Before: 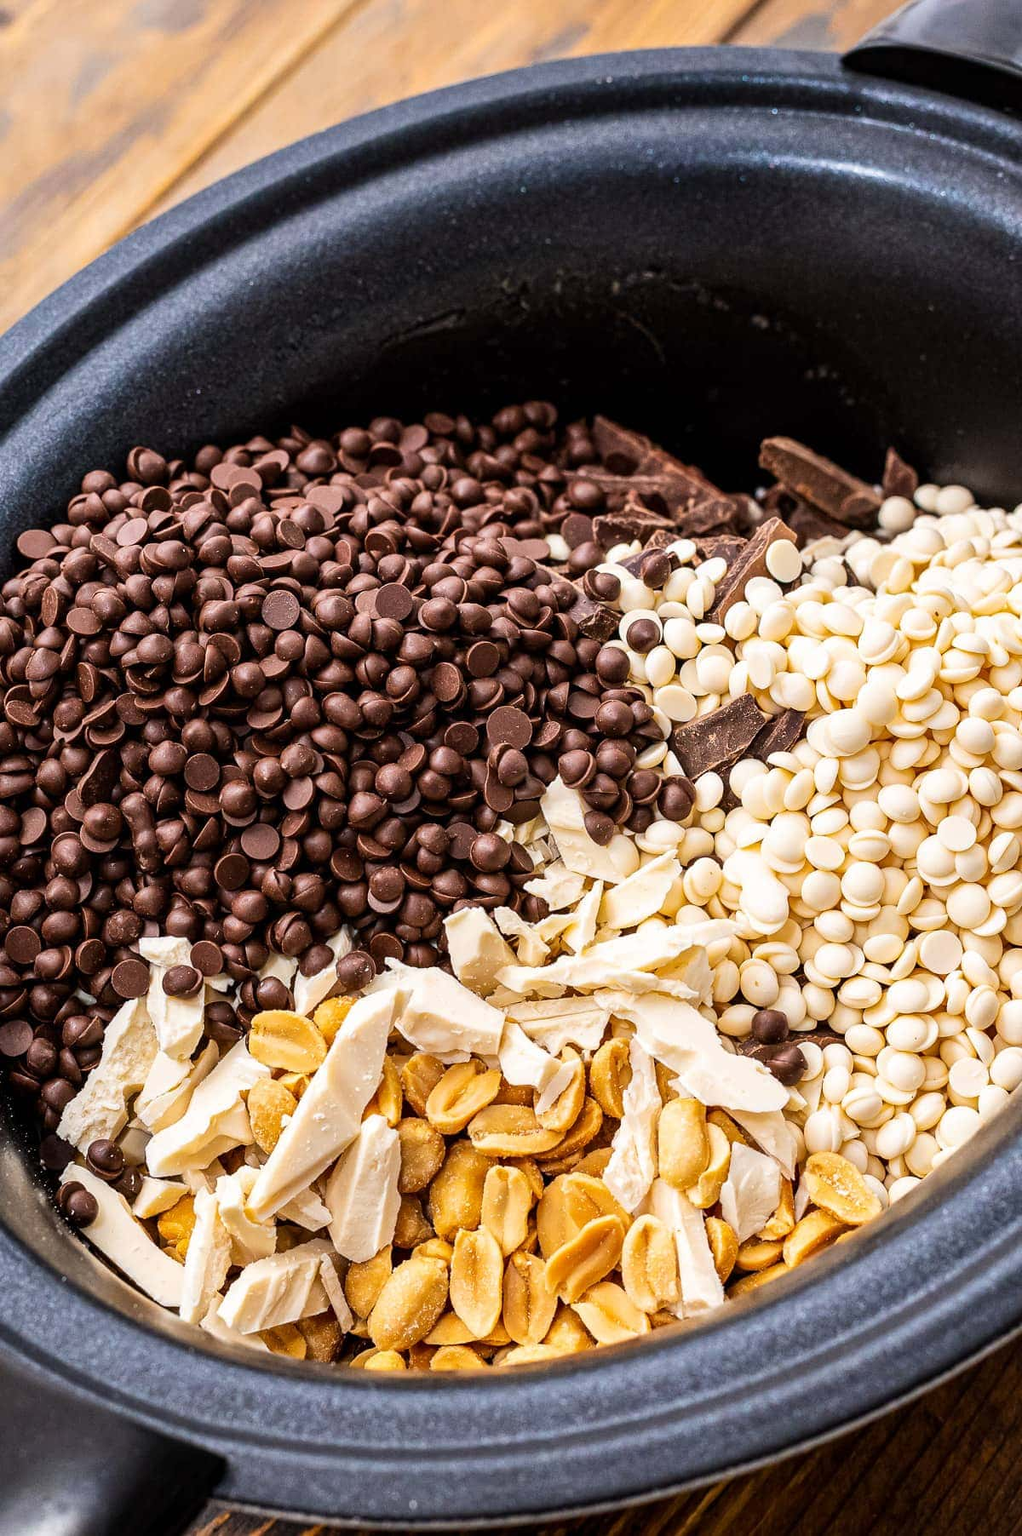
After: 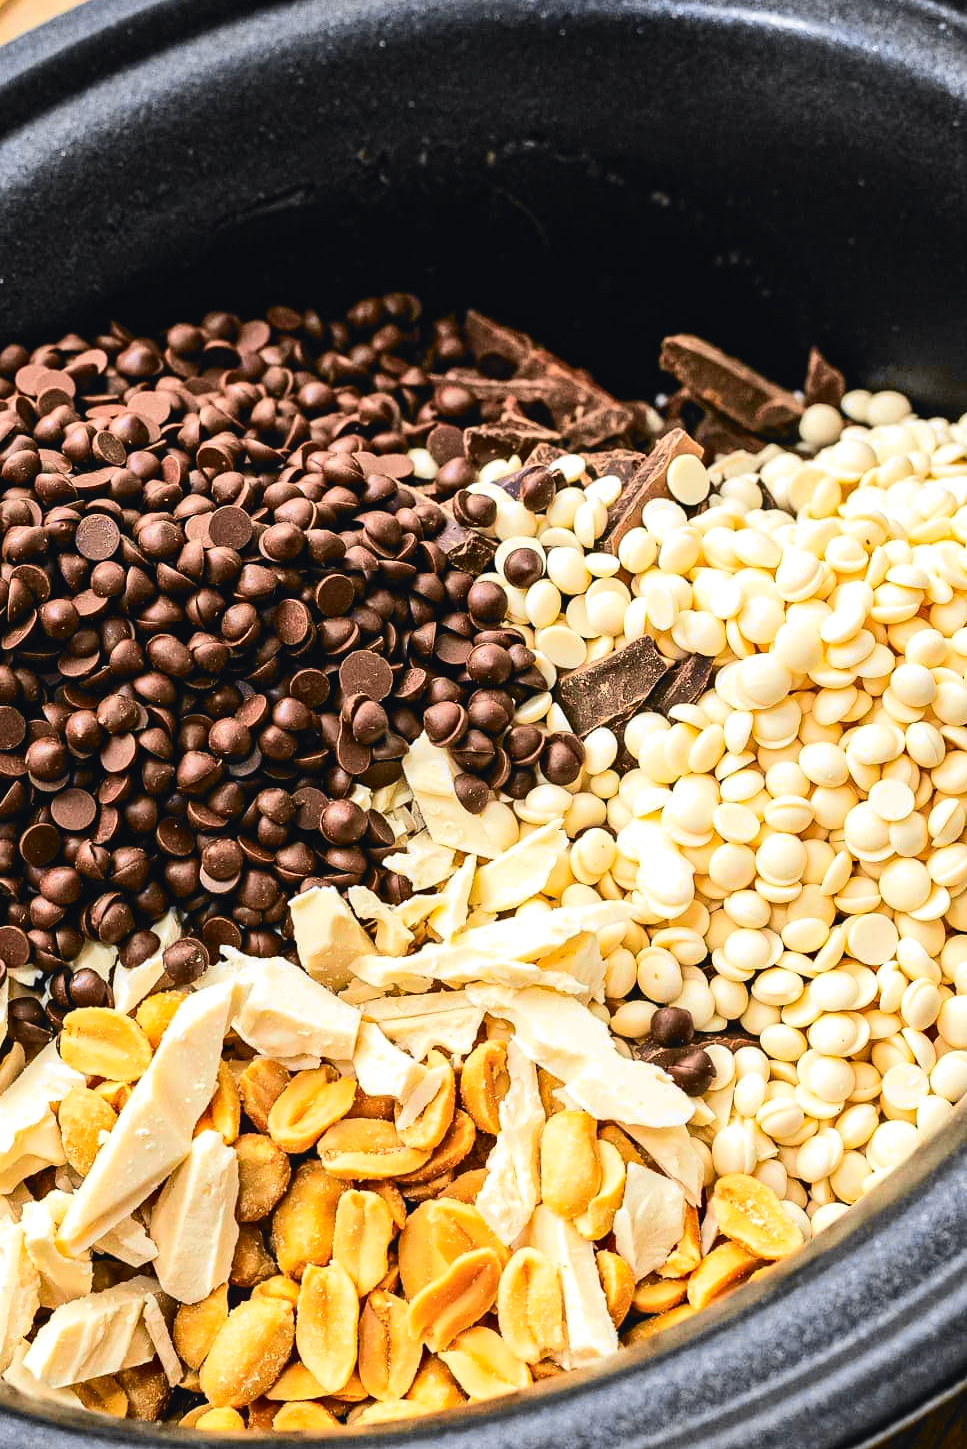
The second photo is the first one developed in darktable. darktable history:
tone curve: curves: ch0 [(0, 0) (0.071, 0.047) (0.266, 0.26) (0.483, 0.554) (0.753, 0.811) (1, 0.983)]; ch1 [(0, 0) (0.346, 0.307) (0.408, 0.387) (0.463, 0.465) (0.482, 0.493) (0.502, 0.5) (0.517, 0.502) (0.55, 0.548) (0.597, 0.61) (0.651, 0.698) (1, 1)]; ch2 [(0, 0) (0.346, 0.34) (0.434, 0.46) (0.485, 0.494) (0.5, 0.494) (0.517, 0.506) (0.526, 0.545) (0.583, 0.61) (0.625, 0.659) (1, 1)], color space Lab, independent channels, preserve colors none
crop: left 19.35%, top 9.925%, bottom 9.701%
haze removal: compatibility mode true, adaptive false
contrast brightness saturation: contrast -0.1, saturation -0.088
tone equalizer: -8 EV -0.398 EV, -7 EV -0.415 EV, -6 EV -0.313 EV, -5 EV -0.187 EV, -3 EV 0.208 EV, -2 EV 0.356 EV, -1 EV 0.386 EV, +0 EV 0.417 EV, edges refinement/feathering 500, mask exposure compensation -1.57 EV, preserve details no
